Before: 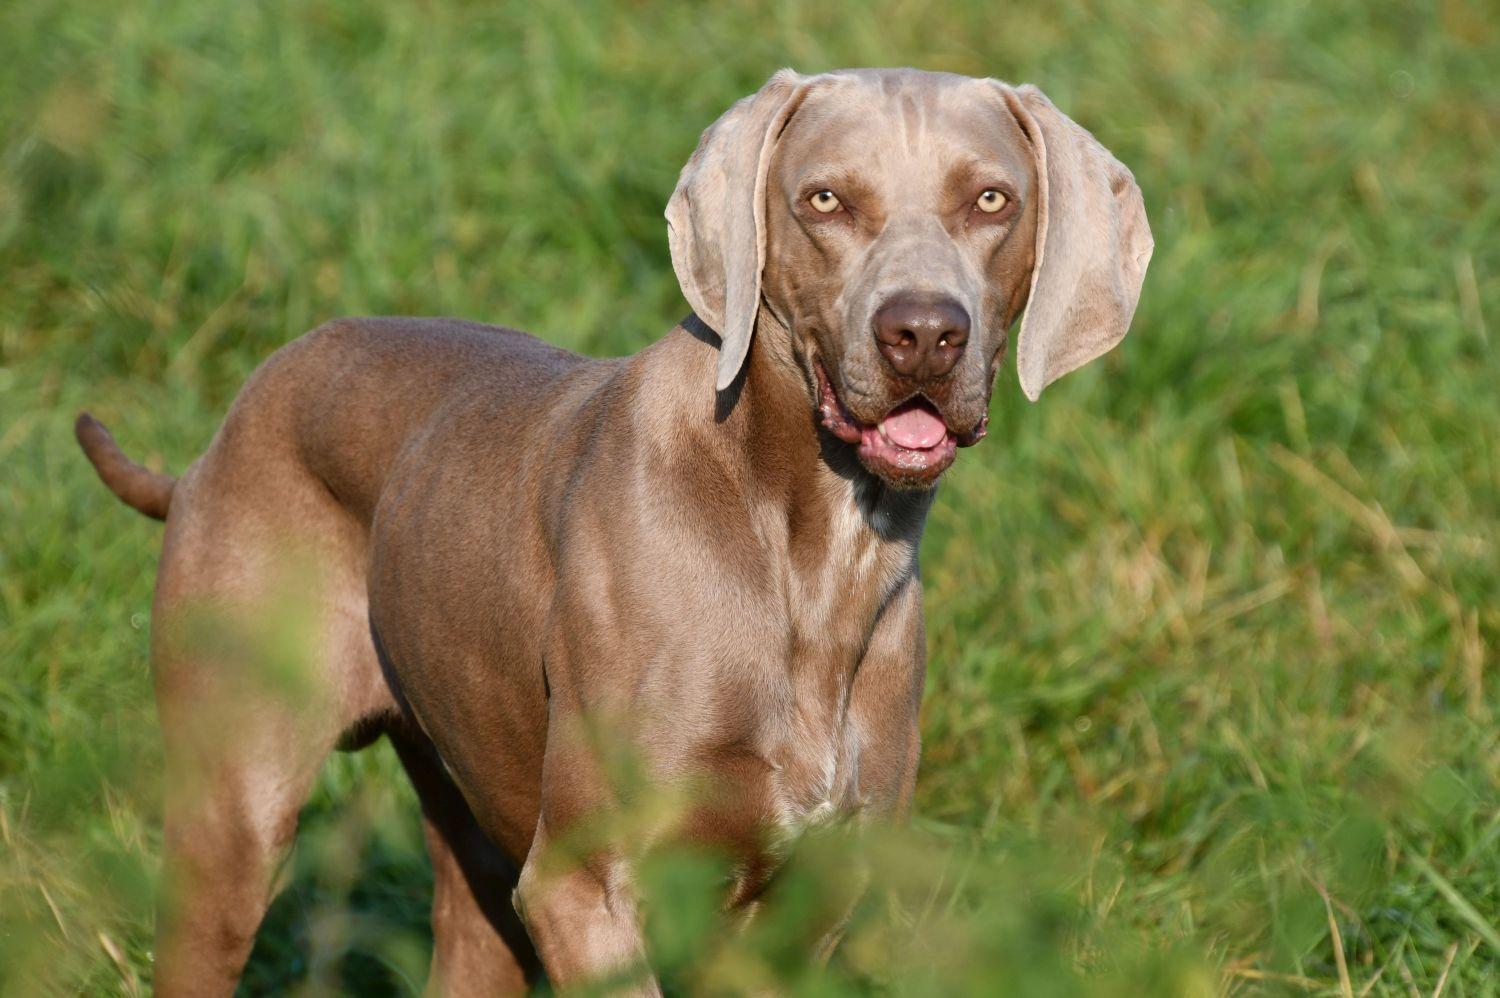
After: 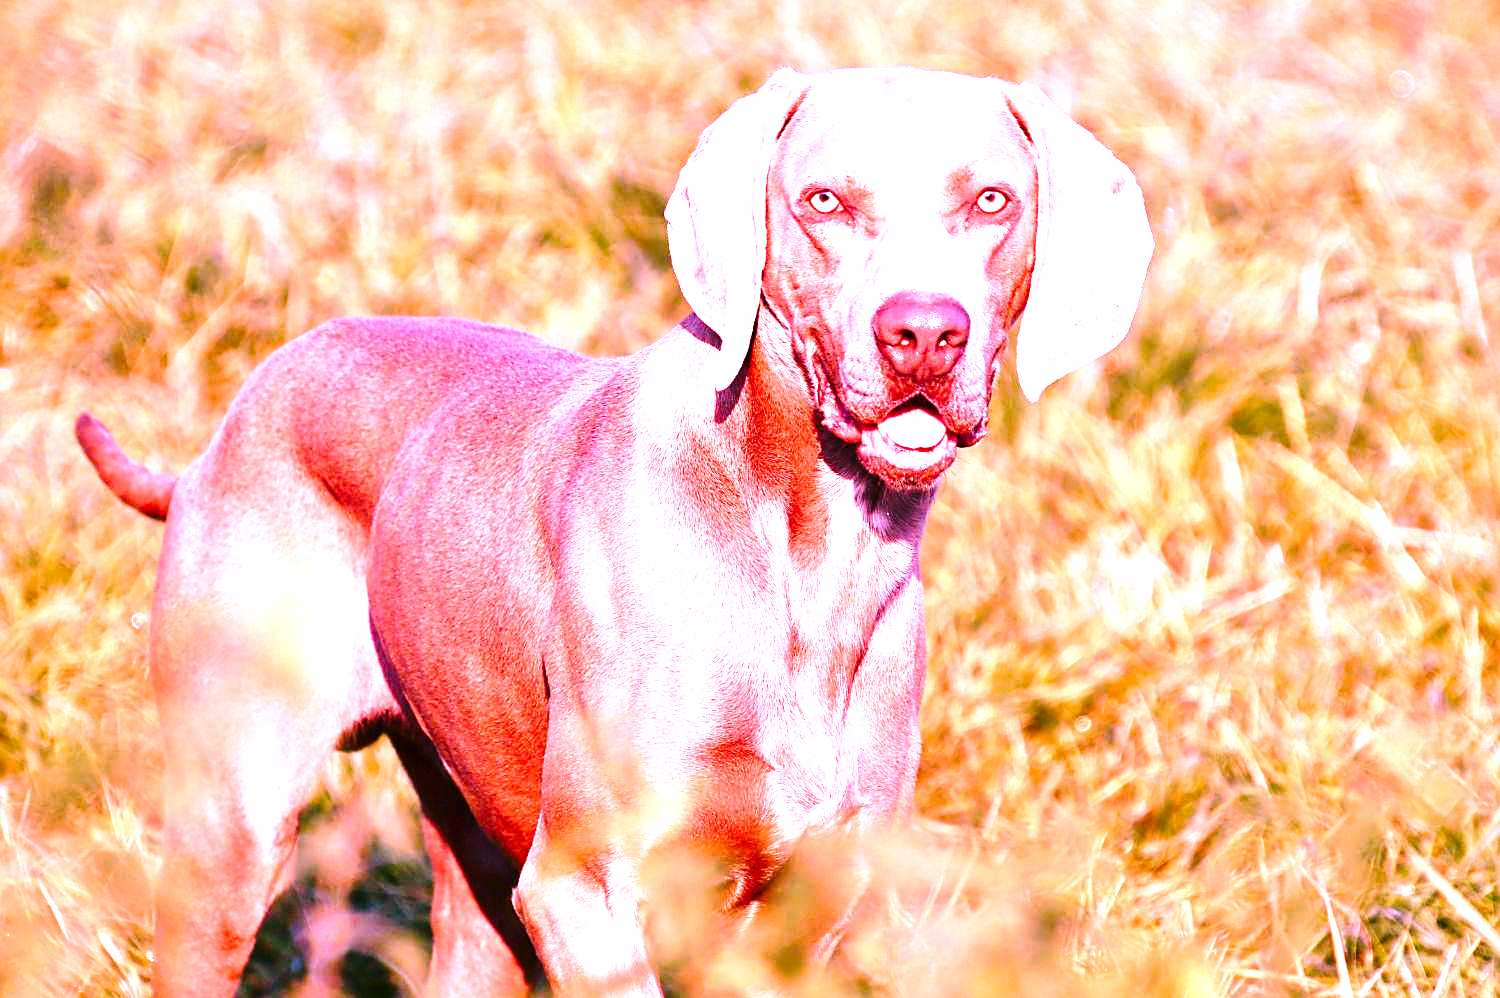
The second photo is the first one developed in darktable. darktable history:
sharpen: on, module defaults
base curve: curves: ch0 [(0, 0) (0.028, 0.03) (0.121, 0.232) (0.46, 0.748) (0.859, 0.968) (1, 1)], preserve colors none
levels: levels [0, 0.43, 0.859]
local contrast: mode bilateral grid, contrast 20, coarseness 50, detail 148%, midtone range 0.2
white balance: red 2.04, blue 1.706
